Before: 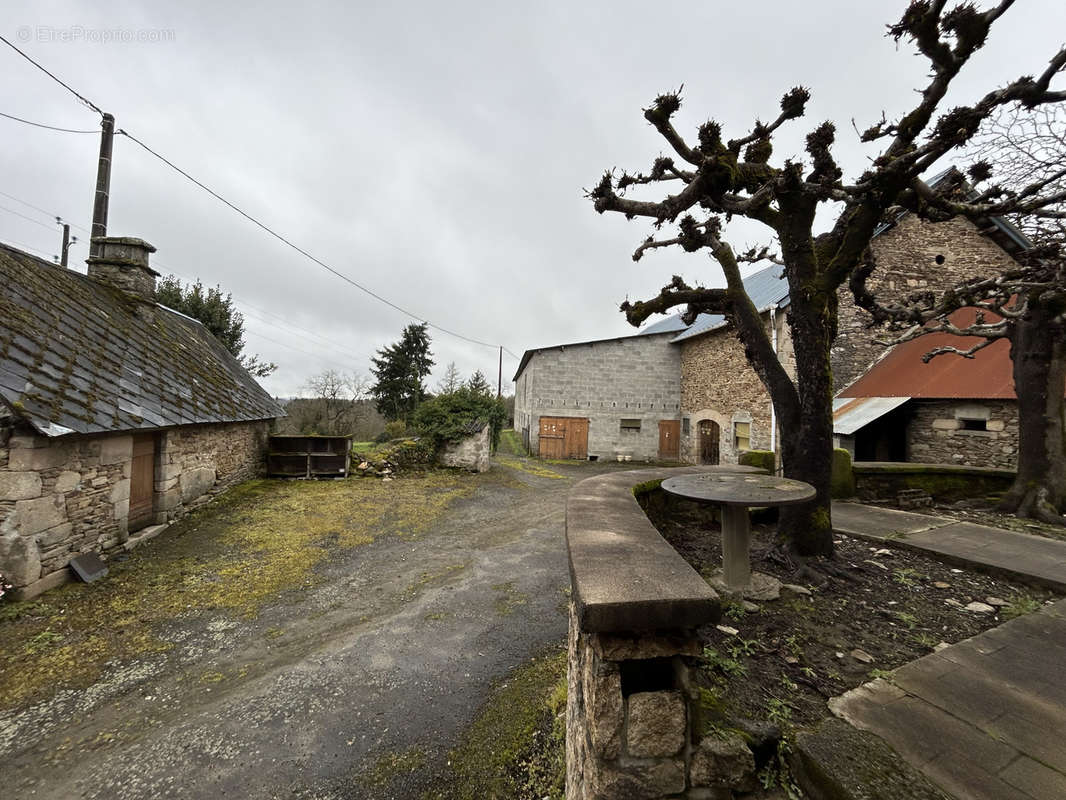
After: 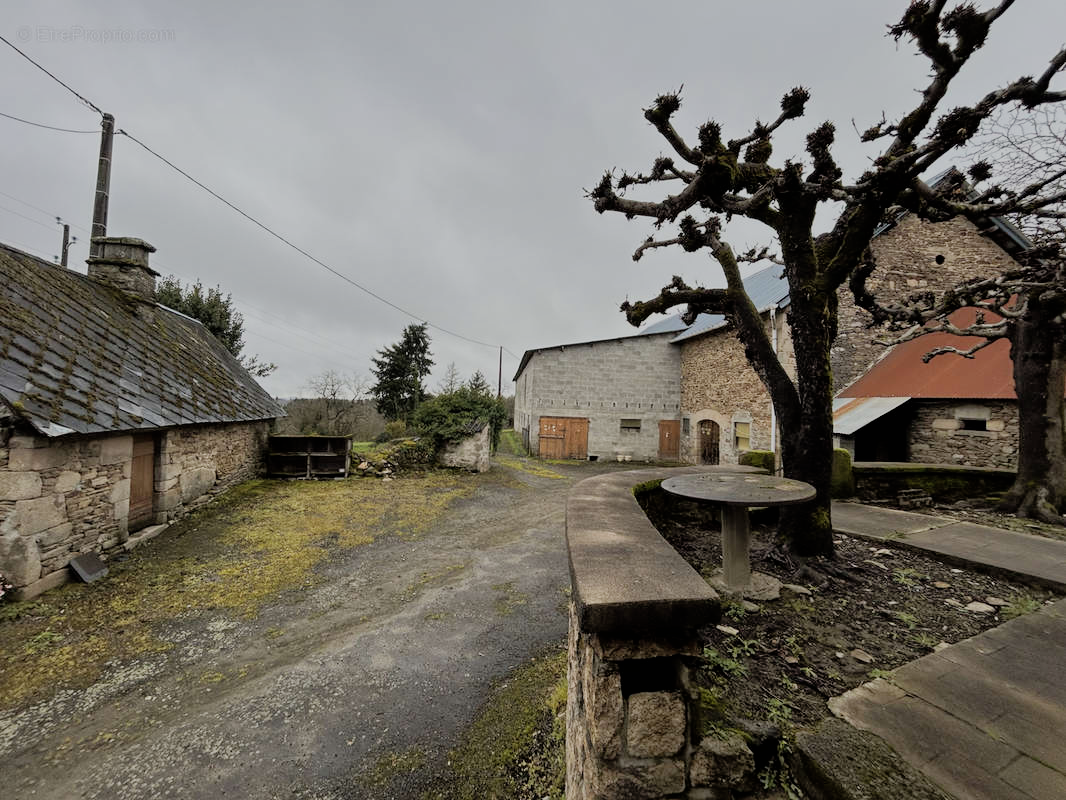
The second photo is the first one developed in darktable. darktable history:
filmic rgb: black relative exposure -7.65 EV, white relative exposure 4.56 EV, threshold 3 EV, hardness 3.61, contrast 1.053, enable highlight reconstruction true
shadows and highlights: on, module defaults
